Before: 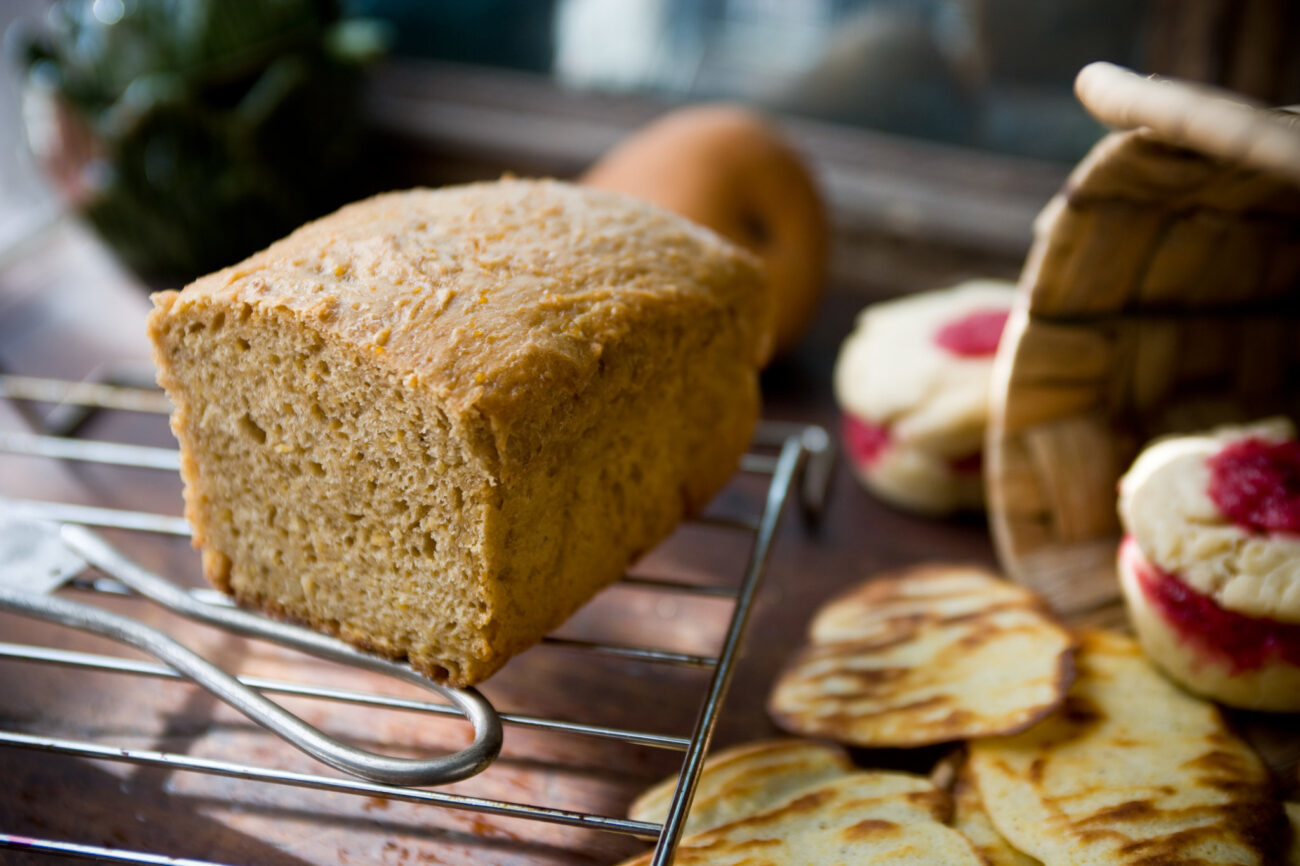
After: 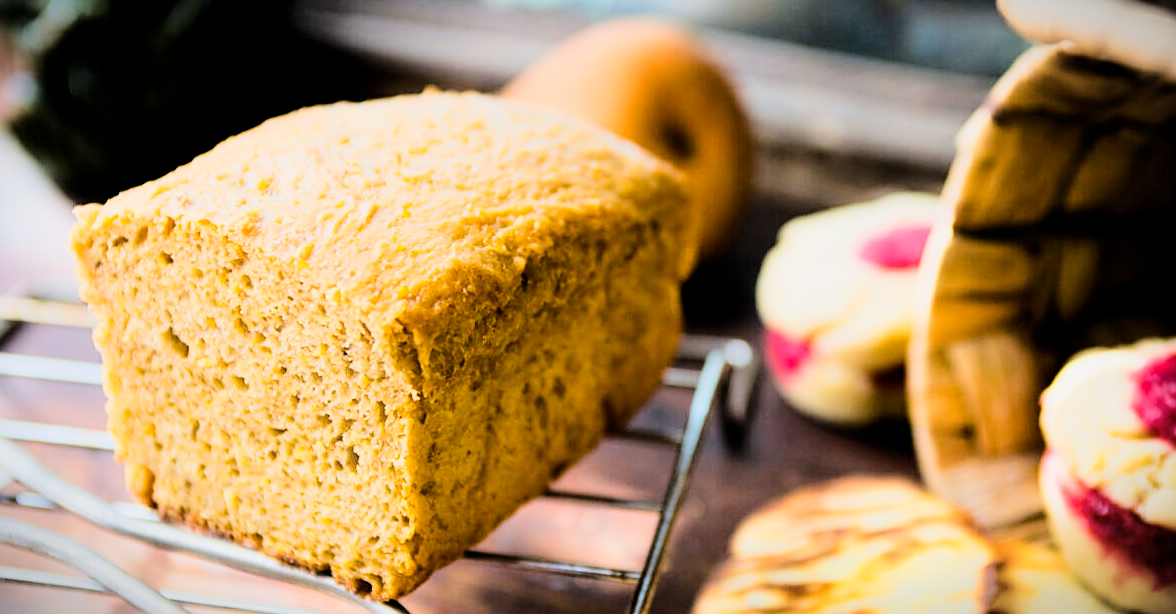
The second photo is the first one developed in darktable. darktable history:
tone curve: curves: ch0 [(0, 0) (0.004, 0) (0.133, 0.071) (0.341, 0.453) (0.839, 0.922) (1, 1)]
crop: left 5.965%, top 9.969%, right 3.563%, bottom 19.064%
haze removal: strength -0.063, compatibility mode true, adaptive false
sharpen: on, module defaults
color balance rgb: perceptual saturation grading › global saturation 19.982%
exposure: black level correction 0, exposure 0.7 EV, compensate exposure bias true, compensate highlight preservation false
vignetting: fall-off start 100.05%, fall-off radius 65.39%, brightness -0.702, automatic ratio true
filmic rgb: black relative exposure -7.65 EV, white relative exposure 4.56 EV, hardness 3.61
